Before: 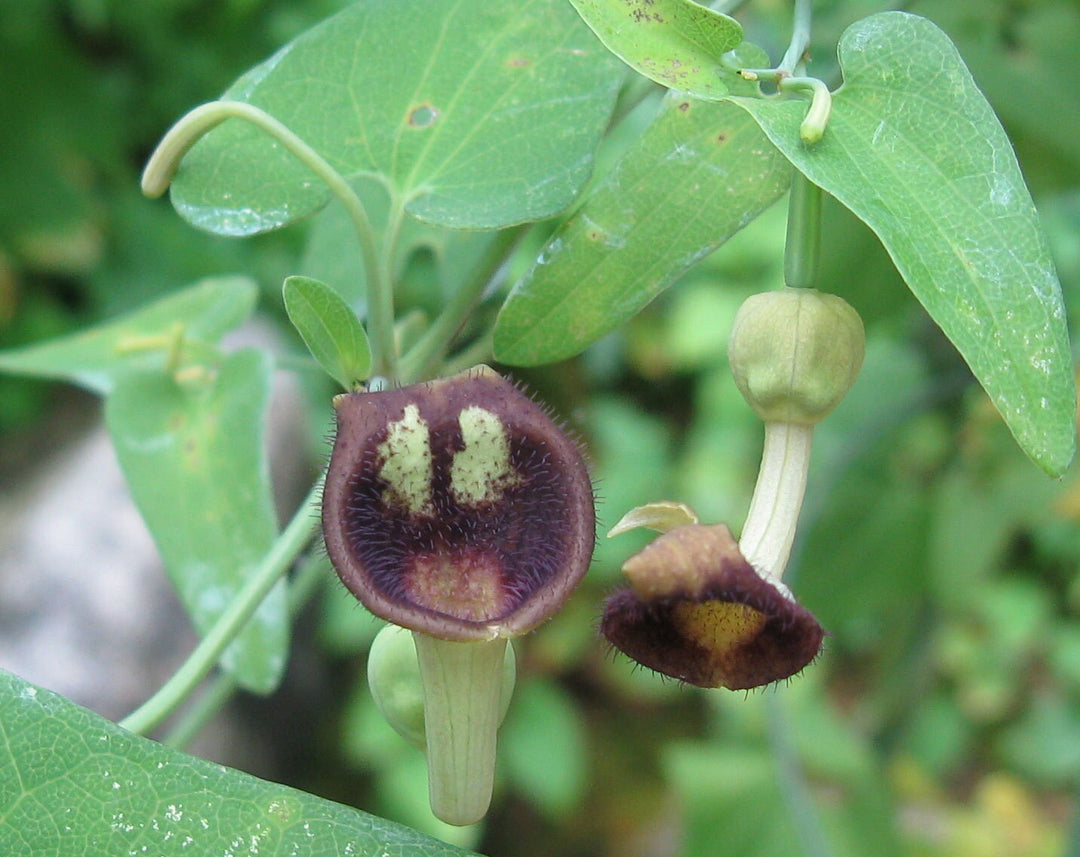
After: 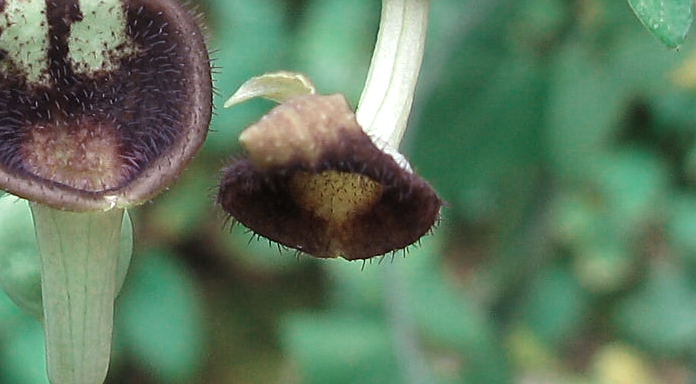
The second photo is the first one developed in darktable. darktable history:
color zones: curves: ch0 [(0, 0.5) (0.125, 0.4) (0.25, 0.5) (0.375, 0.4) (0.5, 0.4) (0.625, 0.35) (0.75, 0.35) (0.875, 0.5)]; ch1 [(0, 0.35) (0.125, 0.45) (0.25, 0.35) (0.375, 0.35) (0.5, 0.35) (0.625, 0.35) (0.75, 0.45) (0.875, 0.35)]; ch2 [(0, 0.6) (0.125, 0.5) (0.25, 0.5) (0.375, 0.6) (0.5, 0.6) (0.625, 0.5) (0.75, 0.5) (0.875, 0.5)]
crop and rotate: left 35.509%, top 50.238%, bottom 4.934%
sharpen: radius 1.864, amount 0.398, threshold 1.271
tone equalizer: -8 EV -0.417 EV, -7 EV -0.389 EV, -6 EV -0.333 EV, -5 EV -0.222 EV, -3 EV 0.222 EV, -2 EV 0.333 EV, -1 EV 0.389 EV, +0 EV 0.417 EV, edges refinement/feathering 500, mask exposure compensation -1.57 EV, preserve details no
